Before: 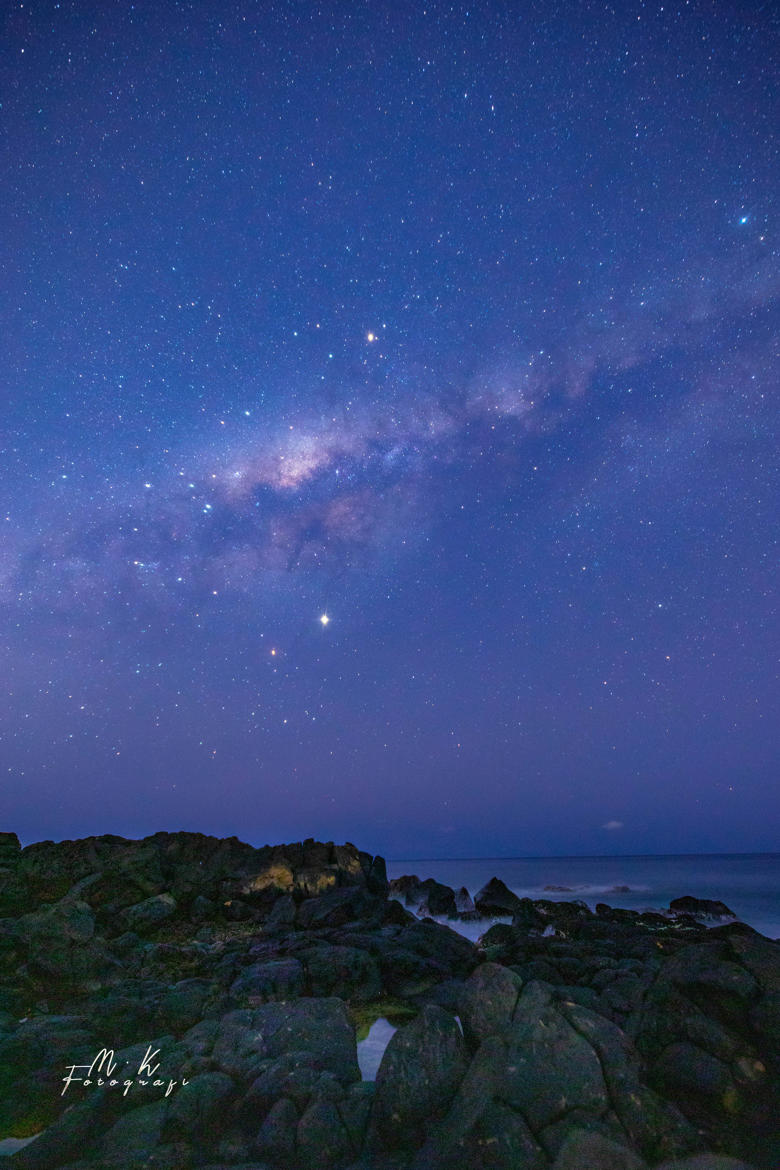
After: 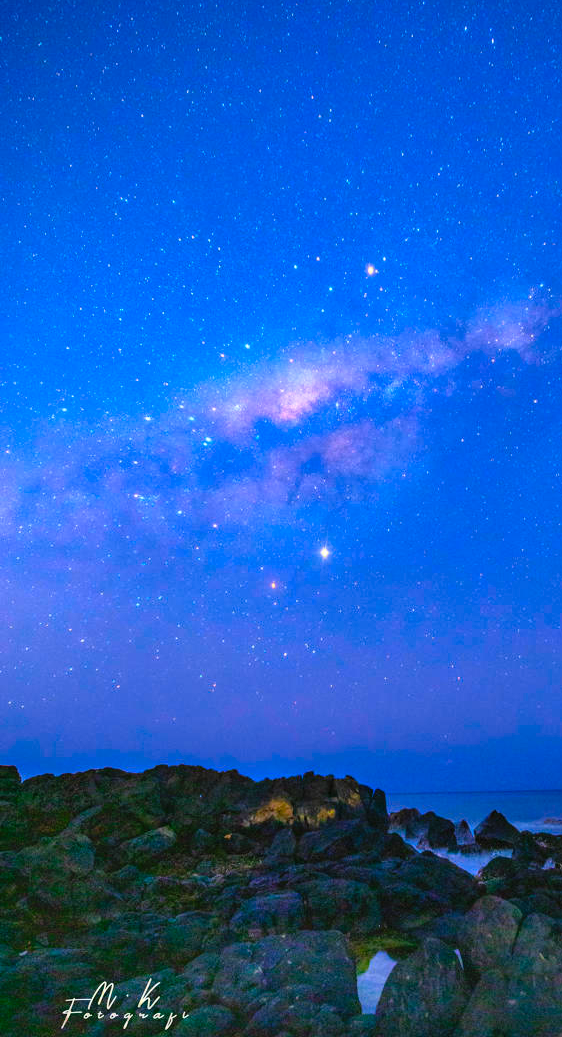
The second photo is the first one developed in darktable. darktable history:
shadows and highlights: shadows 20.78, highlights -35.92, soften with gaussian
contrast brightness saturation: contrast 0.196, brightness 0.194, saturation 0.799
crop: top 5.761%, right 27.884%, bottom 5.526%
